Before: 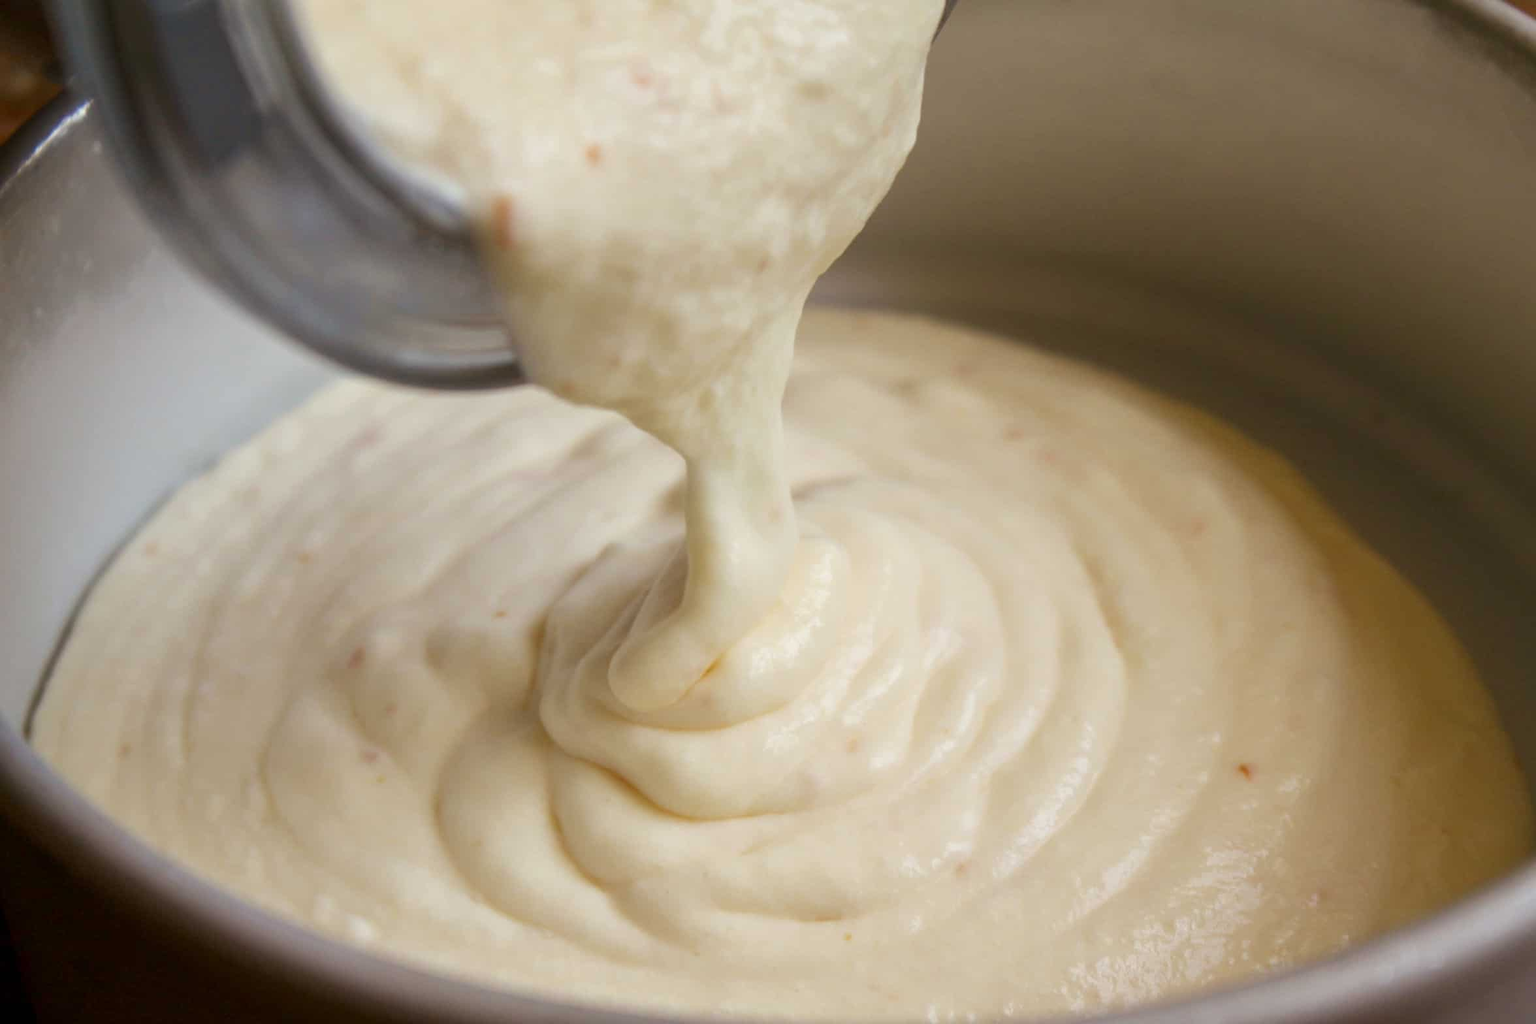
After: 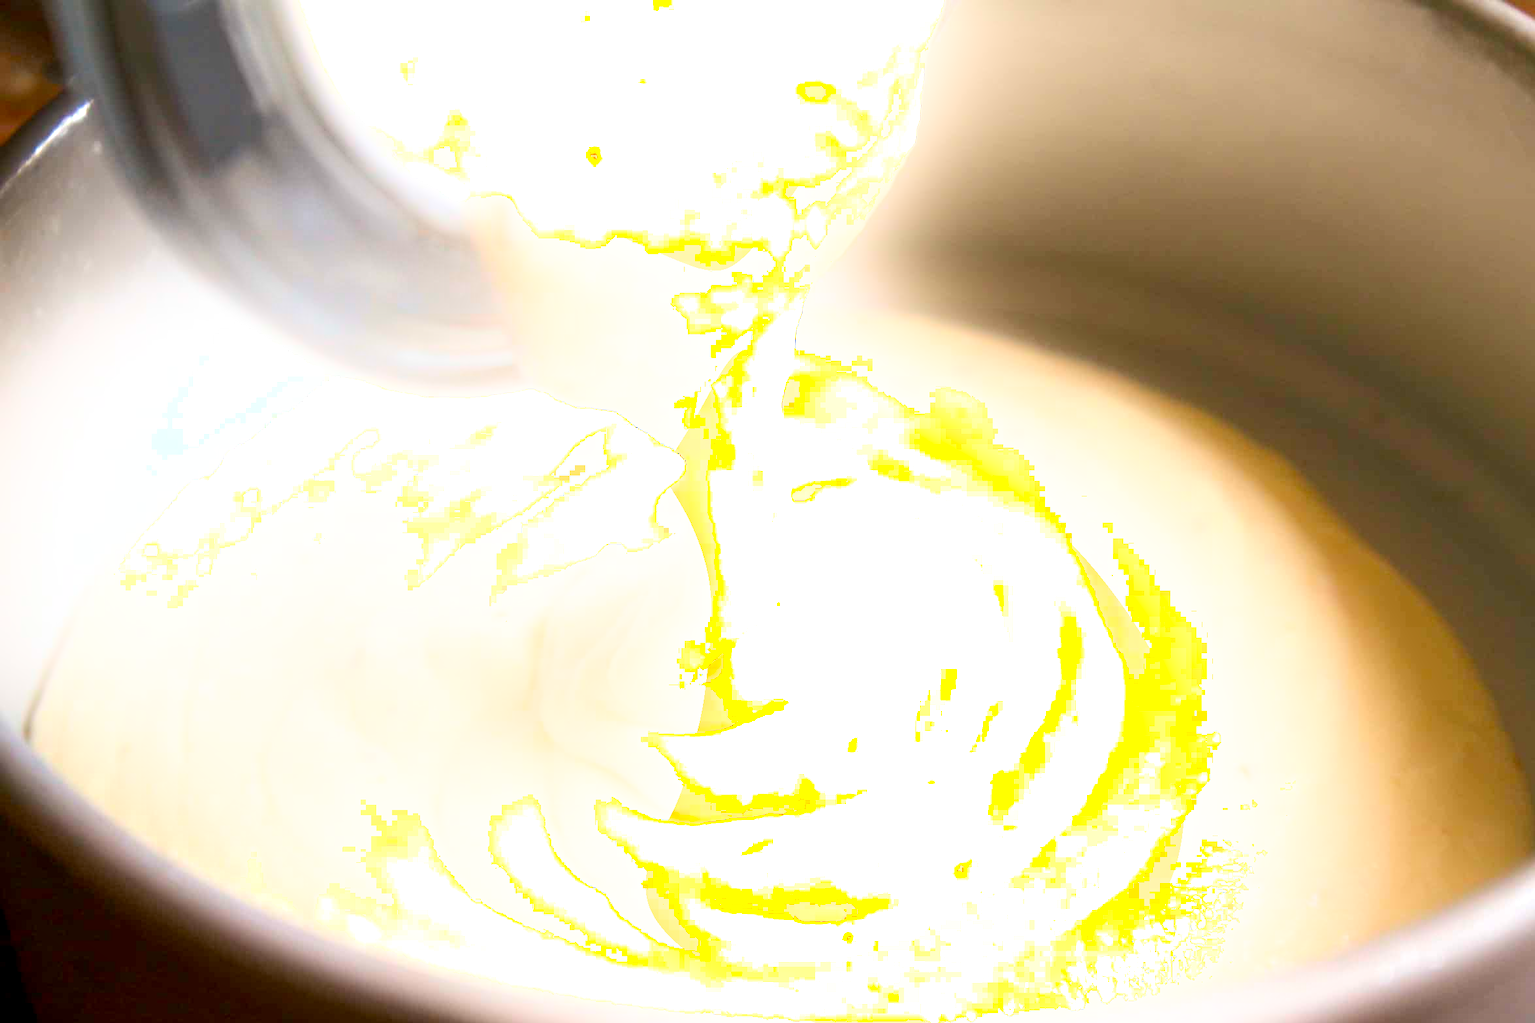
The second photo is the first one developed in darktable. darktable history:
exposure: black level correction 0.001, exposure 1.116 EV, compensate highlight preservation false
shadows and highlights: shadows -21.3, highlights 100, soften with gaussian
